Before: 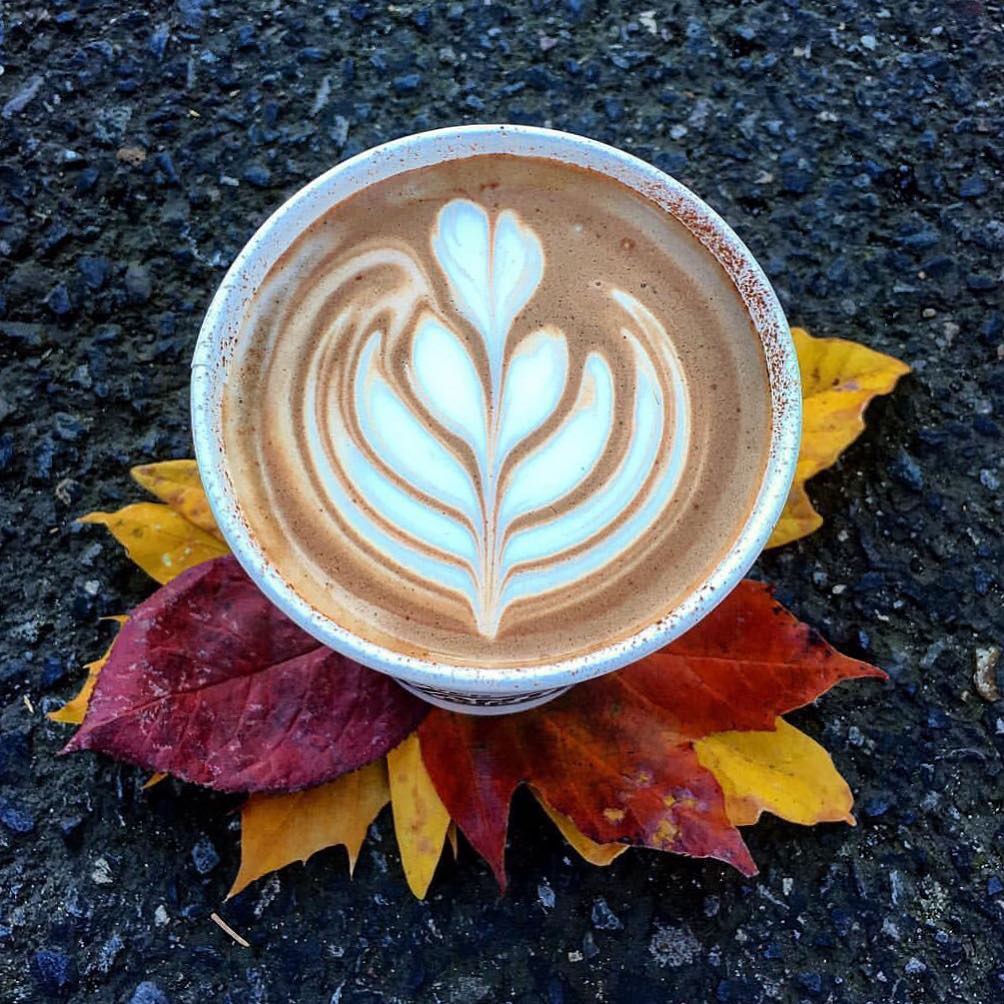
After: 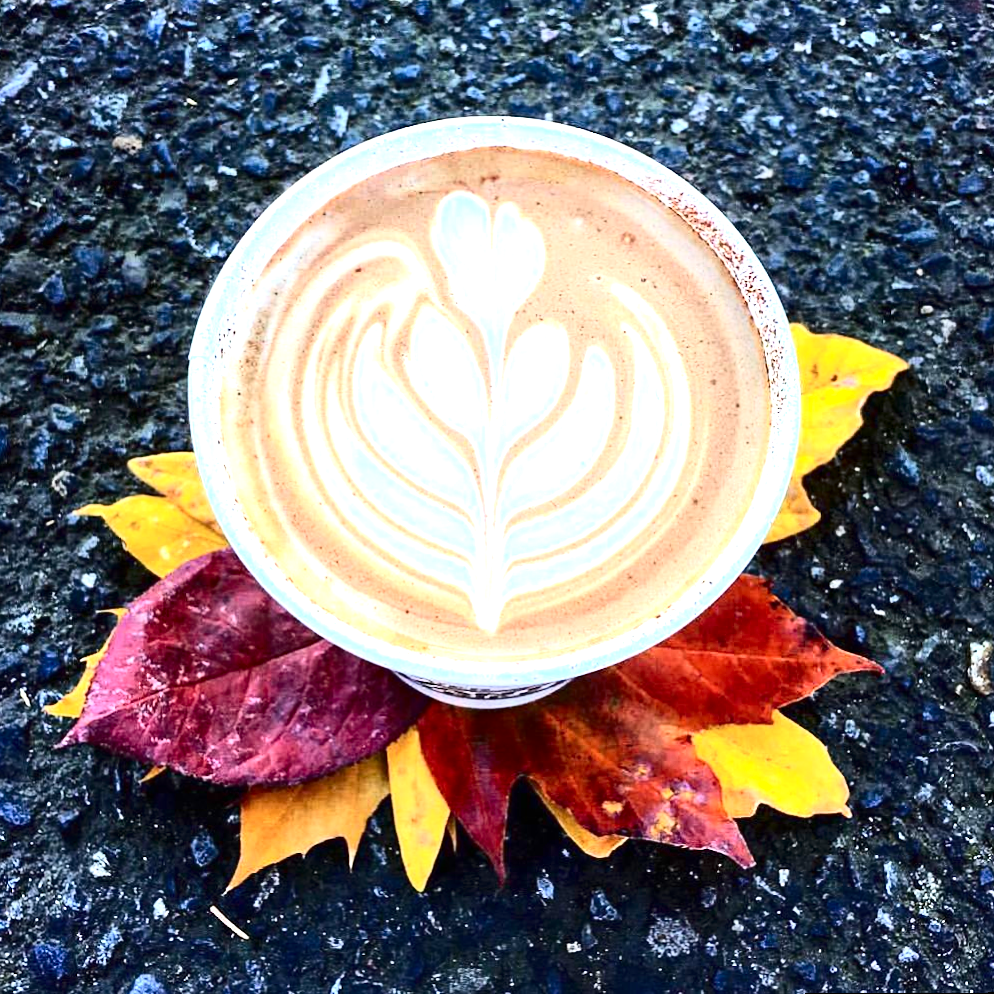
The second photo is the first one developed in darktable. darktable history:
contrast brightness saturation: contrast 0.28
exposure: black level correction 0, exposure 1.45 EV, compensate exposure bias true, compensate highlight preservation false
rotate and perspective: rotation 0.174°, lens shift (vertical) 0.013, lens shift (horizontal) 0.019, shear 0.001, automatic cropping original format, crop left 0.007, crop right 0.991, crop top 0.016, crop bottom 0.997
